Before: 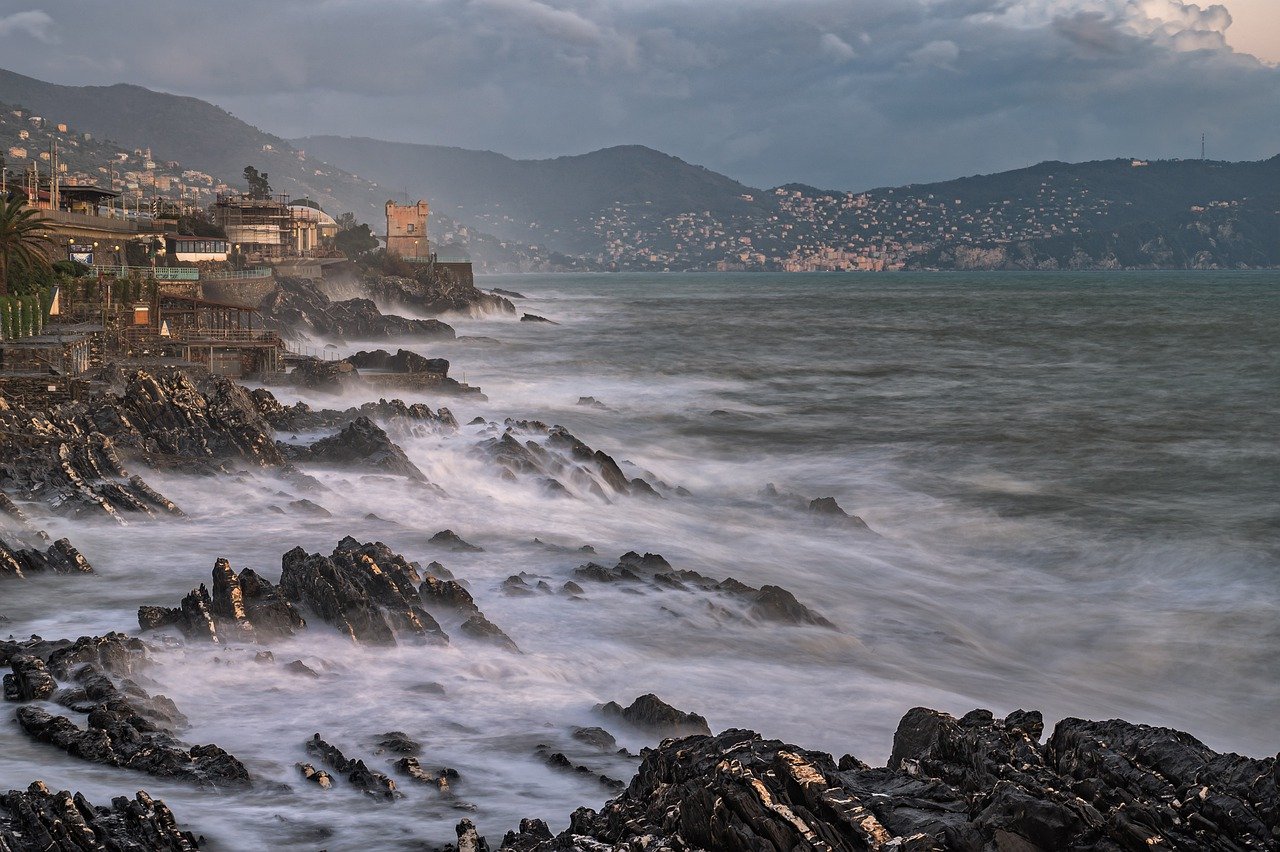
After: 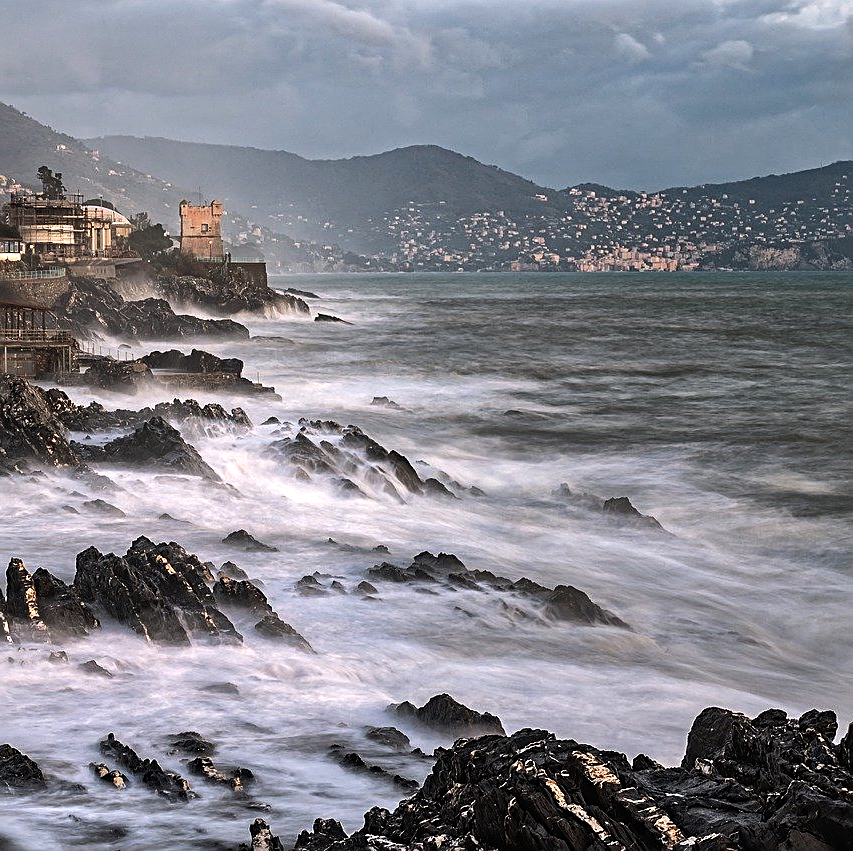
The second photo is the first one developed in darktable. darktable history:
sharpen: on, module defaults
tone equalizer: -8 EV -0.756 EV, -7 EV -0.738 EV, -6 EV -0.563 EV, -5 EV -0.403 EV, -3 EV 0.377 EV, -2 EV 0.6 EV, -1 EV 0.683 EV, +0 EV 0.769 EV, edges refinement/feathering 500, mask exposure compensation -1.57 EV, preserve details no
crop and rotate: left 16.151%, right 17.153%
